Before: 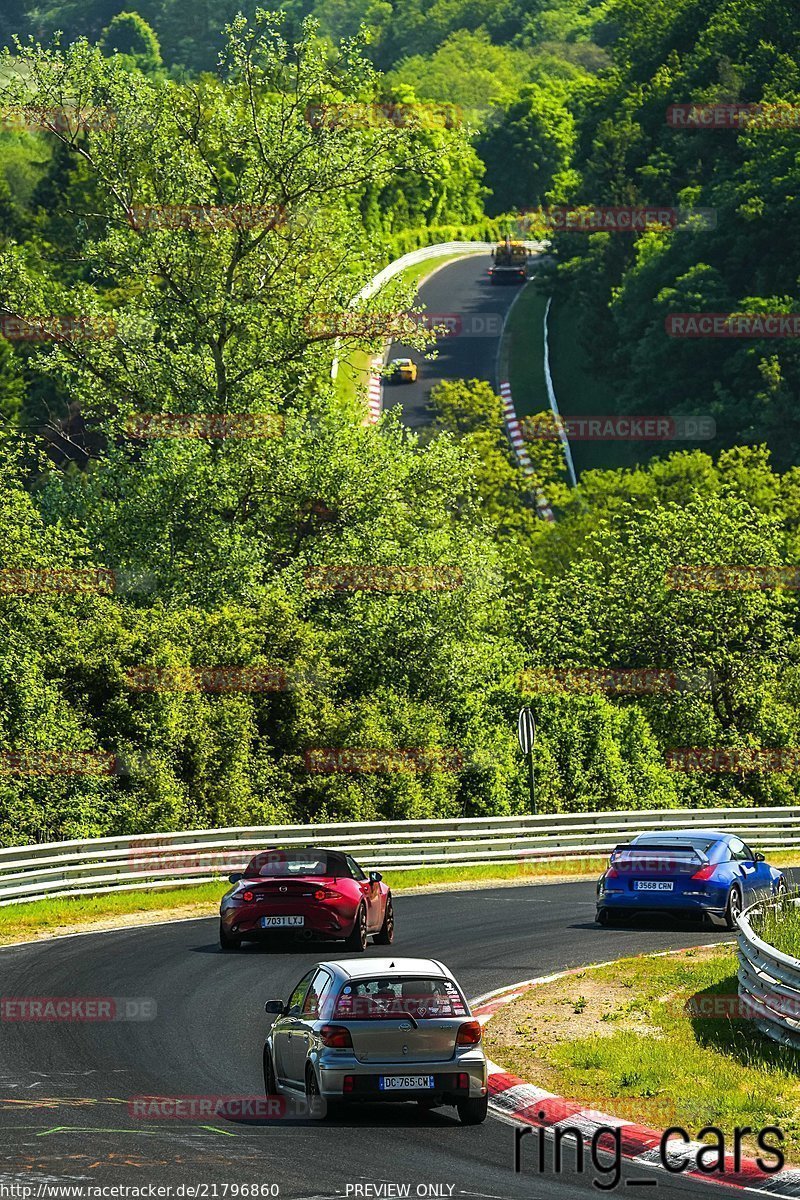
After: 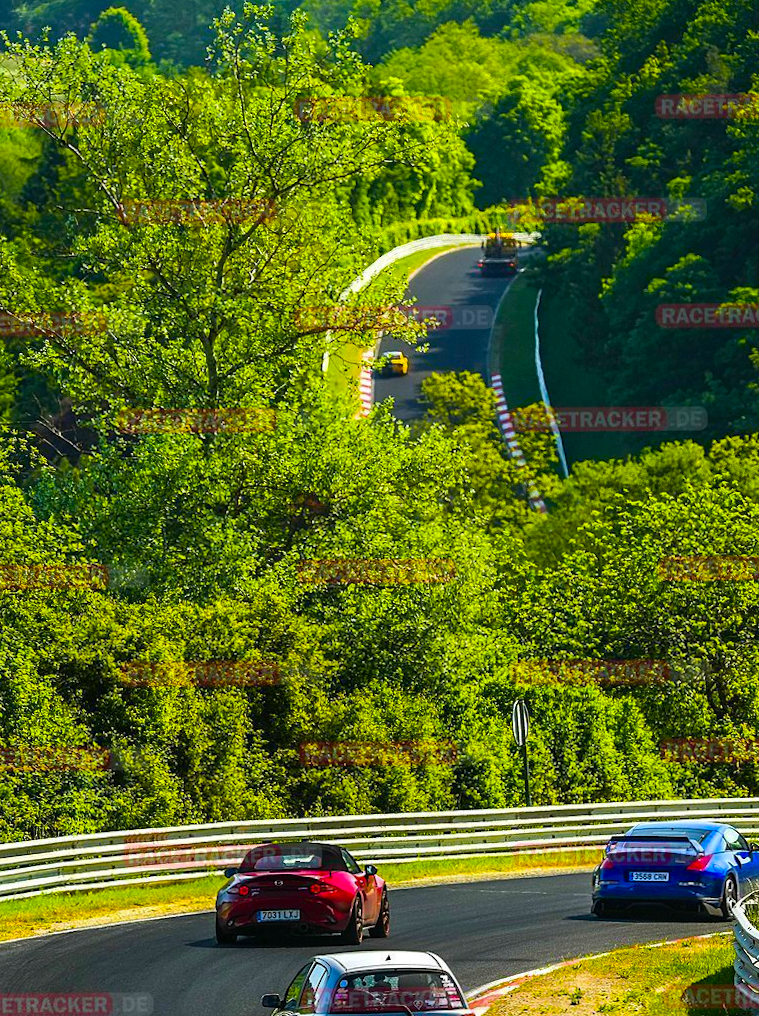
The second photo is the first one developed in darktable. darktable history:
crop and rotate: angle 0.486°, left 0.343%, right 3.459%, bottom 14.216%
color balance rgb: linear chroma grading › global chroma 20.471%, perceptual saturation grading › global saturation 25.897%, global vibrance 20%
